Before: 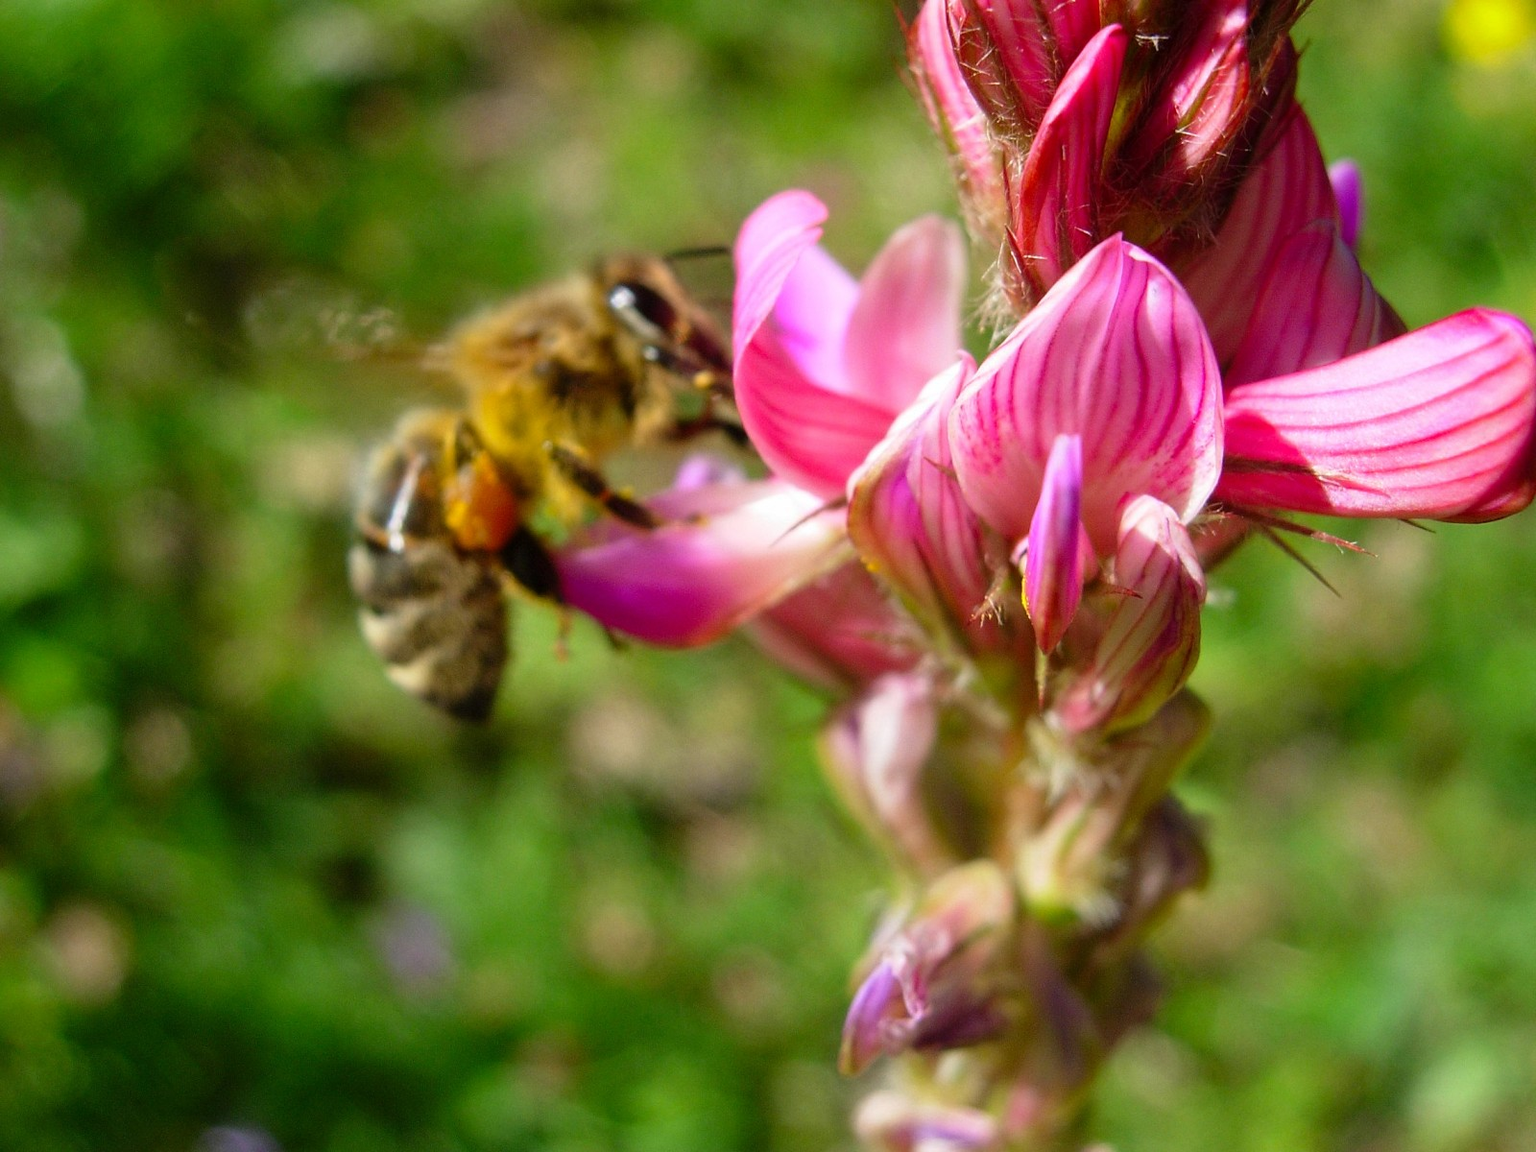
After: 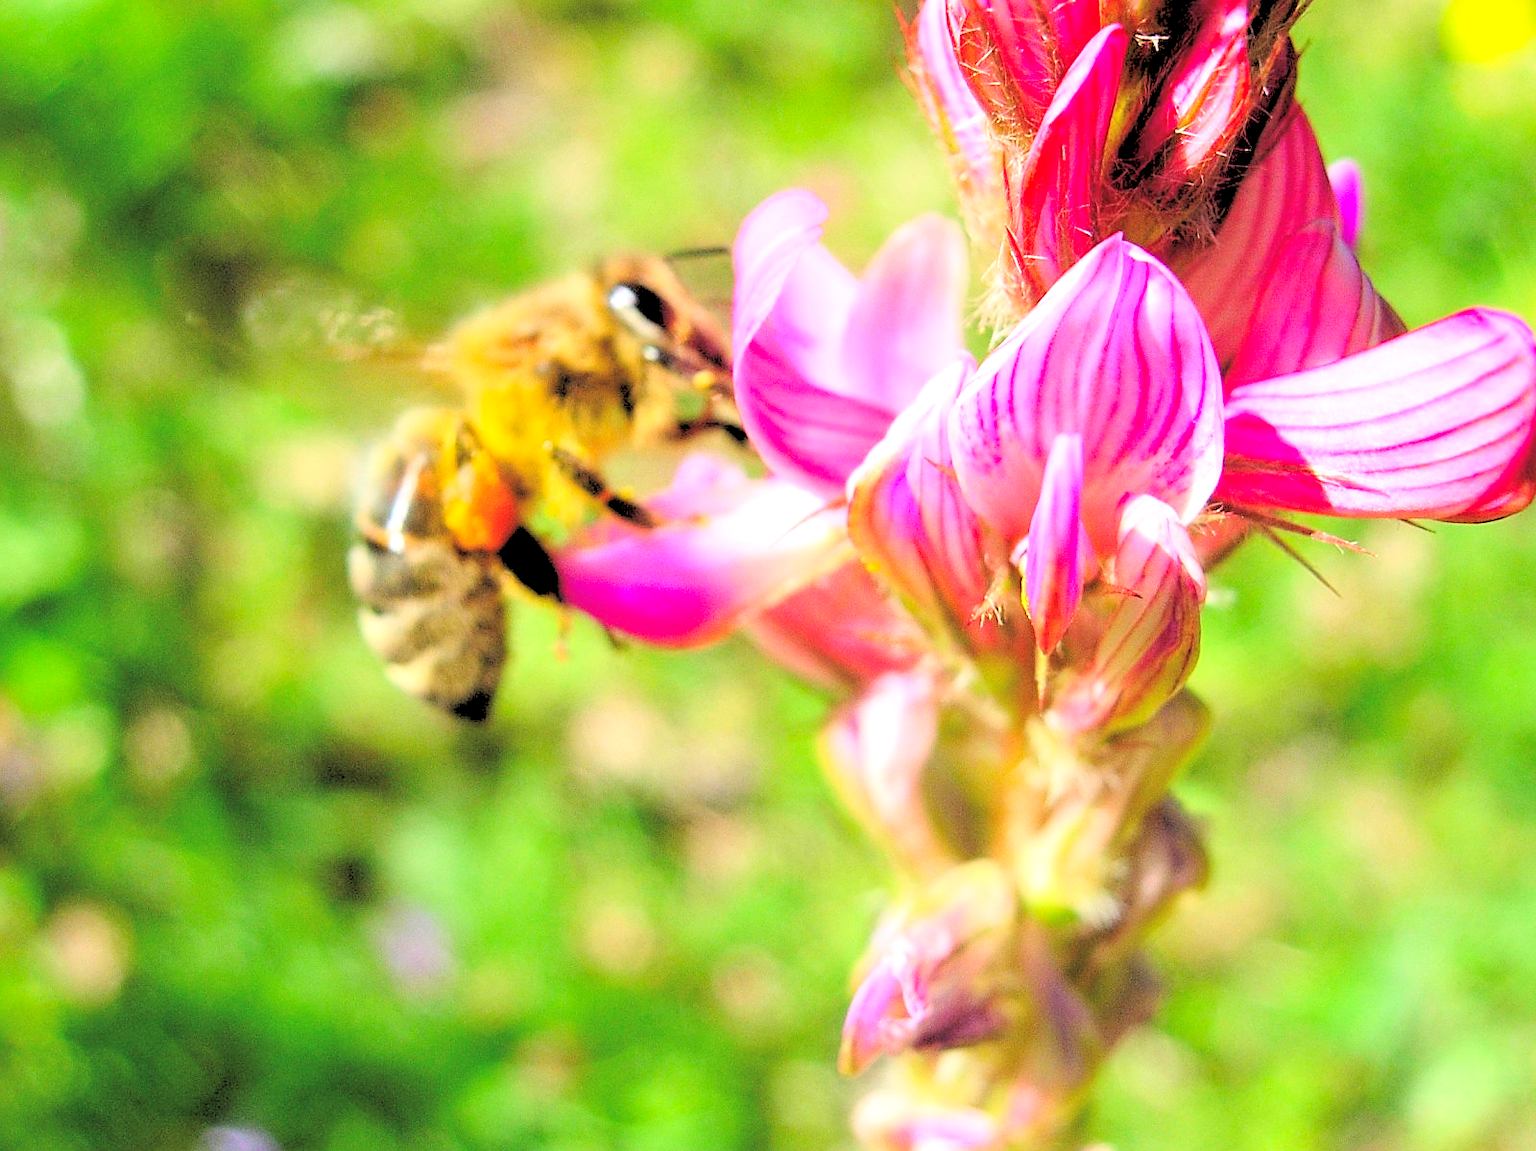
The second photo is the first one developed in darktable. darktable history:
crop: bottom 0.071%
base curve: curves: ch0 [(0, 0) (0.666, 0.806) (1, 1)]
color balance: lift [1.007, 1, 1, 1], gamma [1.097, 1, 1, 1]
sharpen: on, module defaults
exposure: exposure 0.661 EV, compensate highlight preservation false
contrast brightness saturation: contrast 0.04, saturation 0.16
rgb levels: levels [[0.027, 0.429, 0.996], [0, 0.5, 1], [0, 0.5, 1]]
